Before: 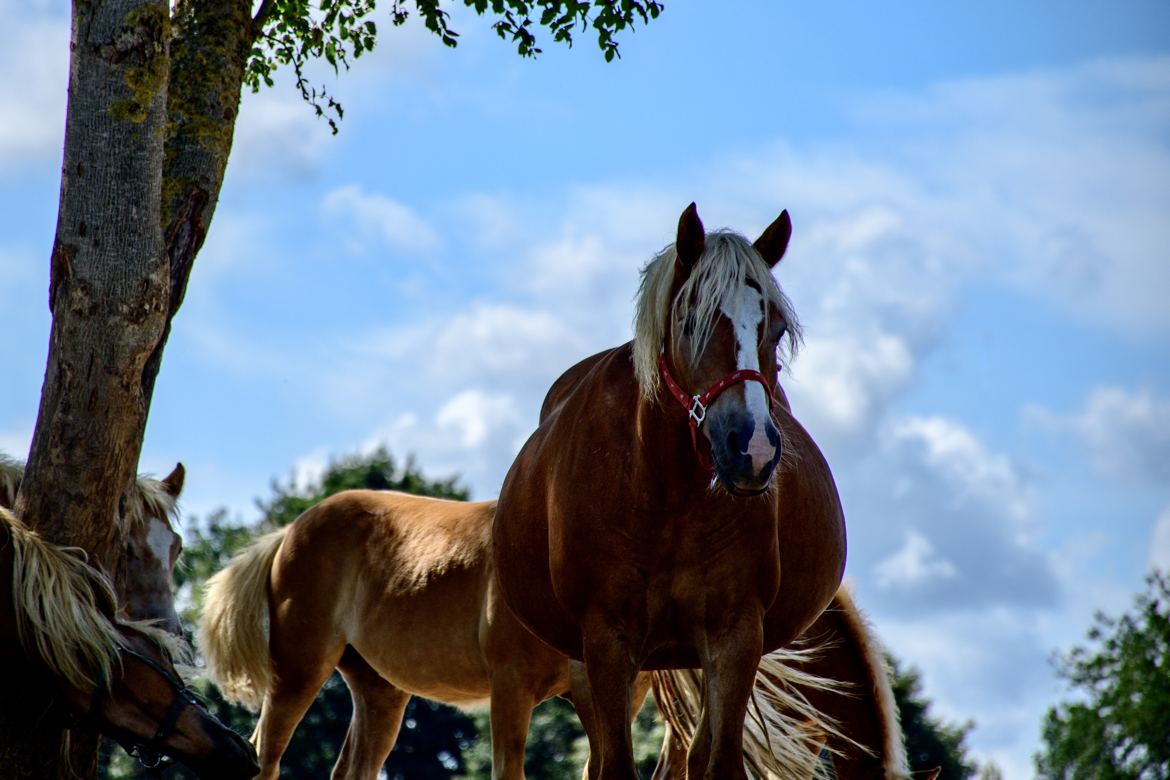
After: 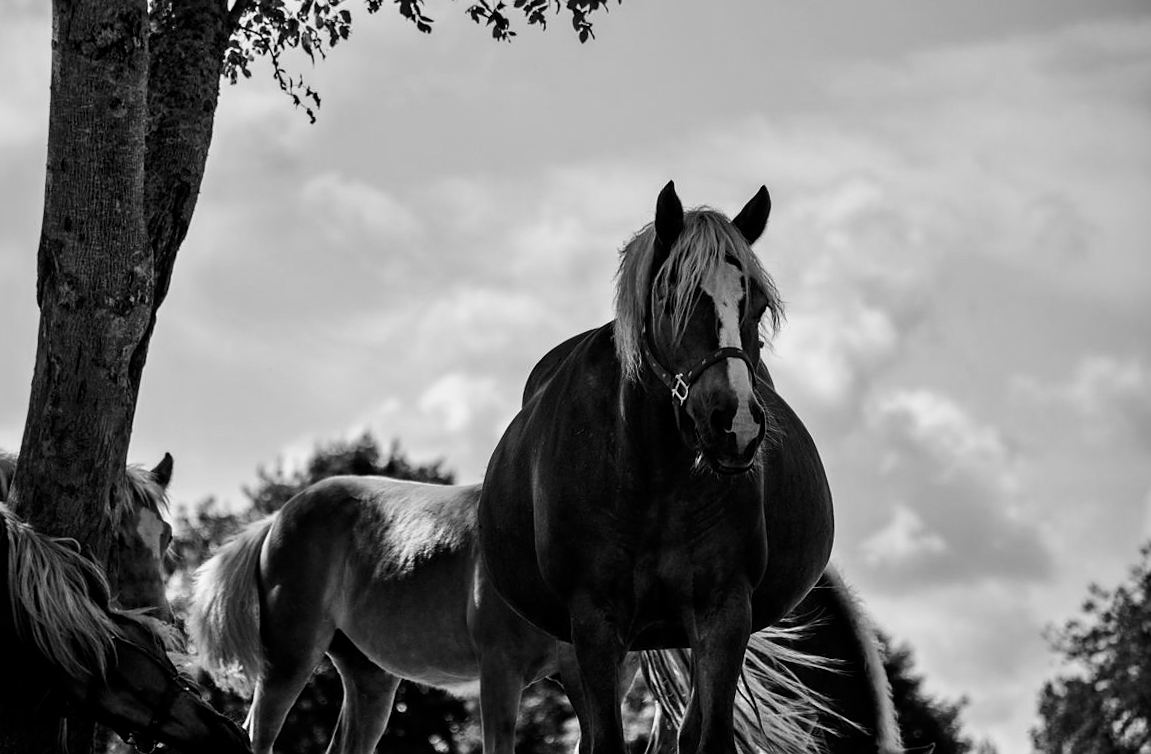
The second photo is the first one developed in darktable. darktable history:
monochrome: a 32, b 64, size 2.3
white balance: red 0.967, blue 1.119, emerald 0.756
sharpen: radius 1
contrast brightness saturation: contrast 0.16, saturation 0.32
local contrast: mode bilateral grid, contrast 10, coarseness 25, detail 115%, midtone range 0.2
rotate and perspective: rotation -1.32°, lens shift (horizontal) -0.031, crop left 0.015, crop right 0.985, crop top 0.047, crop bottom 0.982
